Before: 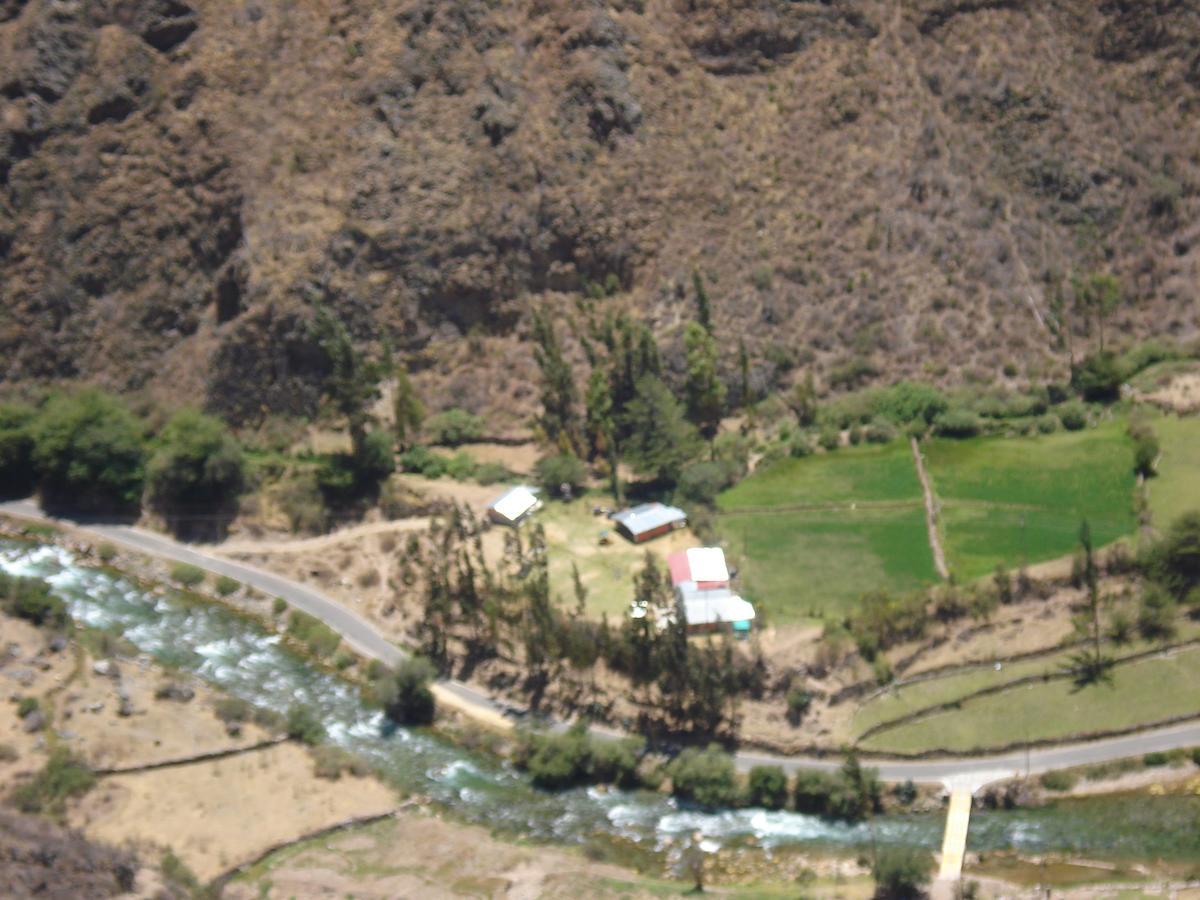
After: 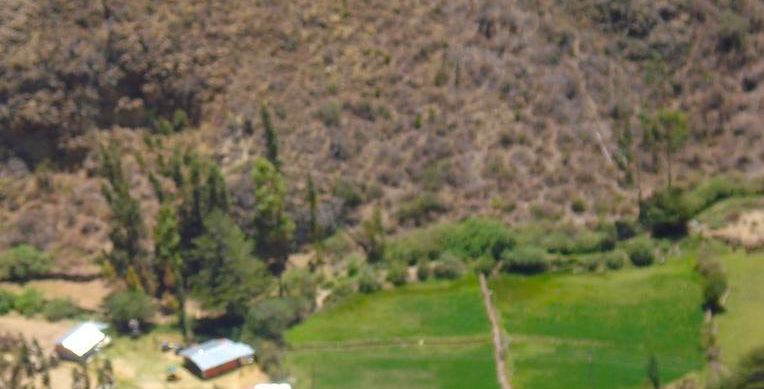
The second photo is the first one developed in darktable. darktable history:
crop: left 36.005%, top 18.293%, right 0.31%, bottom 38.444%
color balance rgb: perceptual saturation grading › global saturation 20%, global vibrance 20%
